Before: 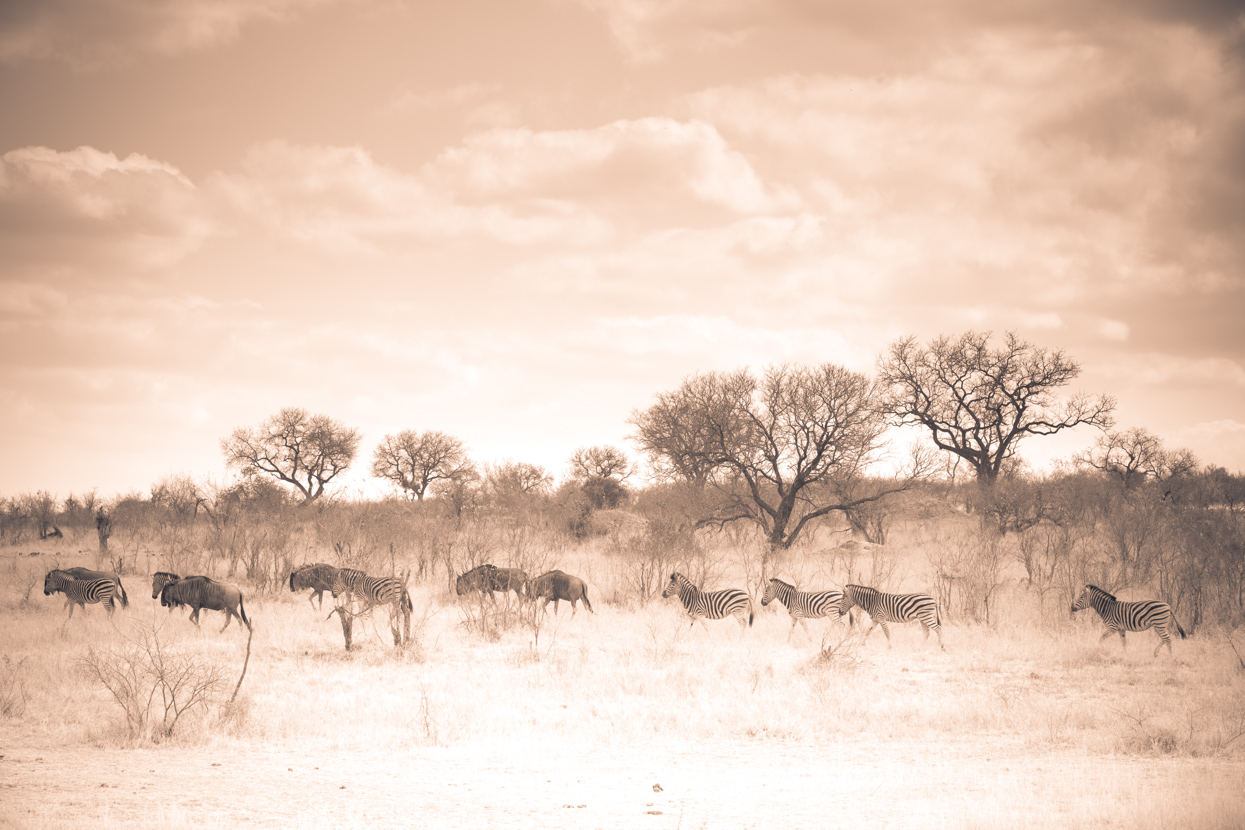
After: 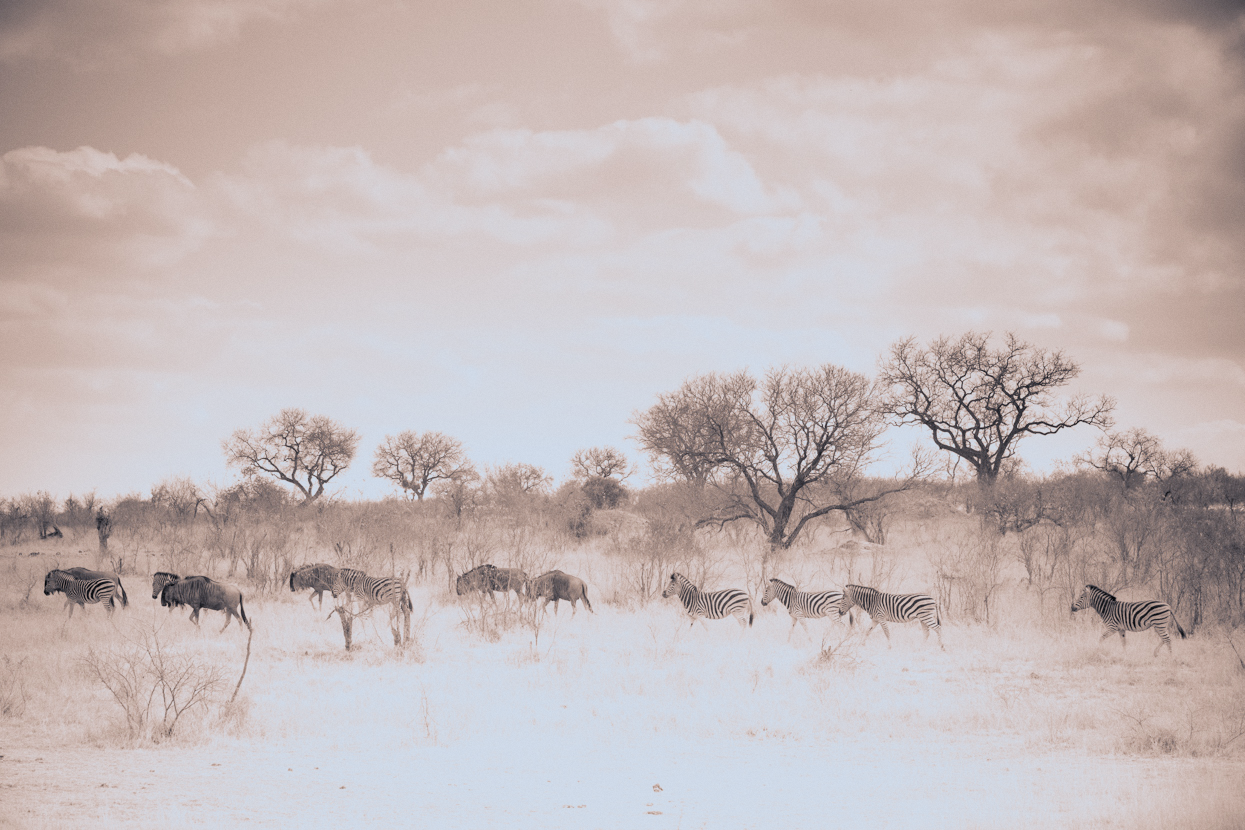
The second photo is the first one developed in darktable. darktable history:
filmic rgb: black relative exposure -5 EV, hardness 2.88, contrast 1.1
grain: coarseness 0.09 ISO, strength 10%
color calibration: x 0.37, y 0.382, temperature 4313.32 K
